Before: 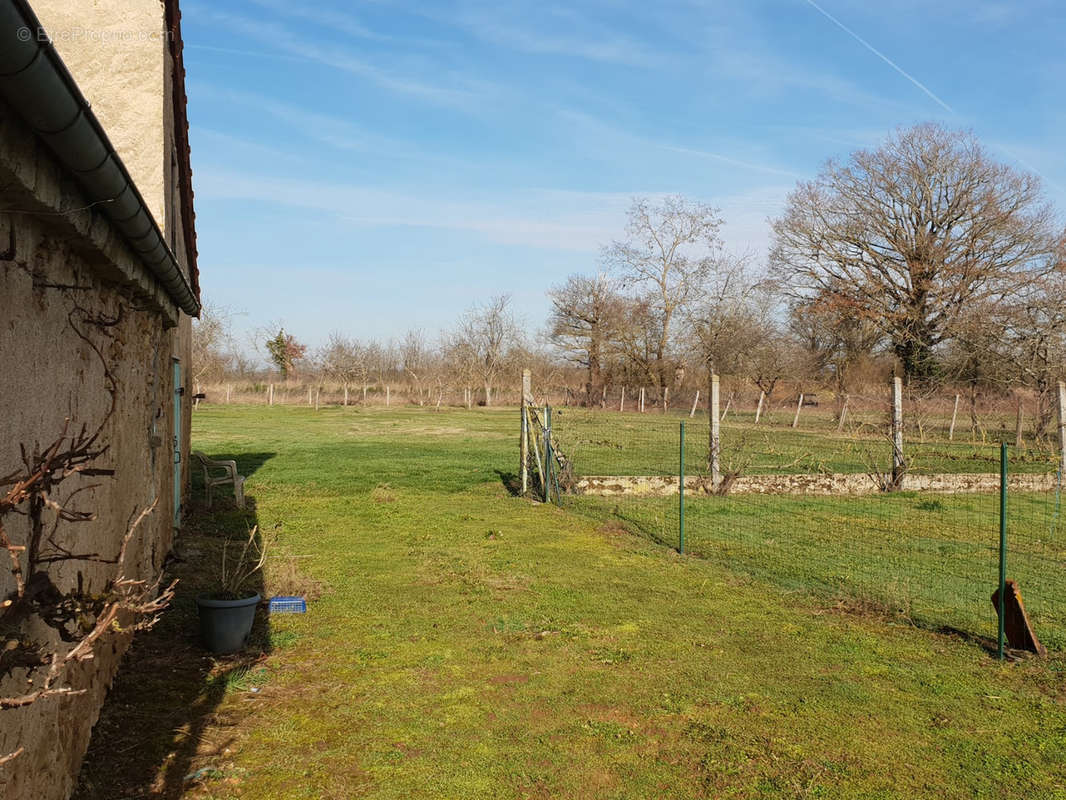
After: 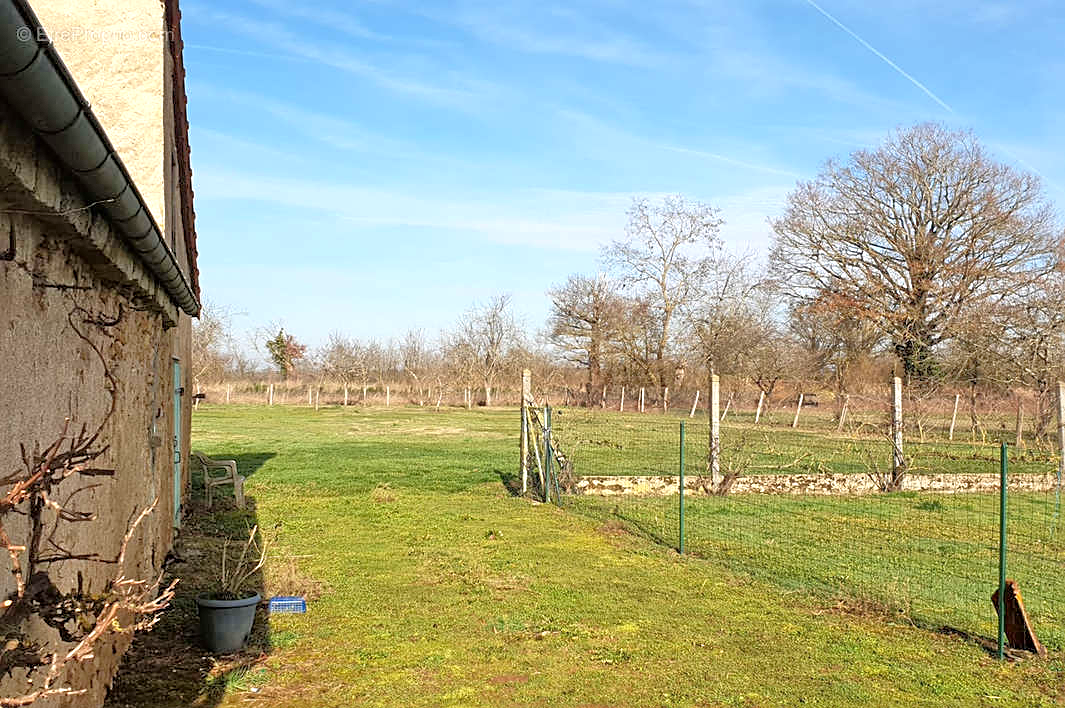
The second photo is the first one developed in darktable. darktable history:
sharpen: on, module defaults
exposure: black level correction 0.001, exposure 0.499 EV, compensate highlight preservation false
crop and rotate: top 0%, bottom 11.468%
tone equalizer: -7 EV 0.146 EV, -6 EV 0.593 EV, -5 EV 1.13 EV, -4 EV 1.32 EV, -3 EV 1.18 EV, -2 EV 0.6 EV, -1 EV 0.165 EV
